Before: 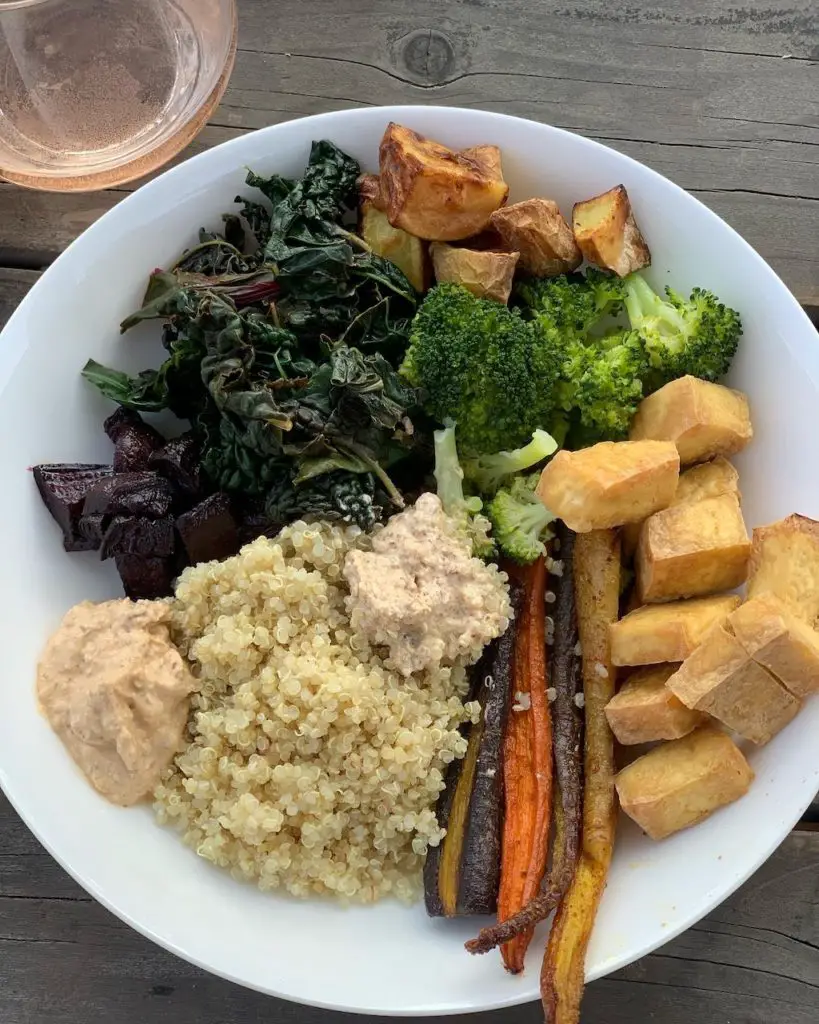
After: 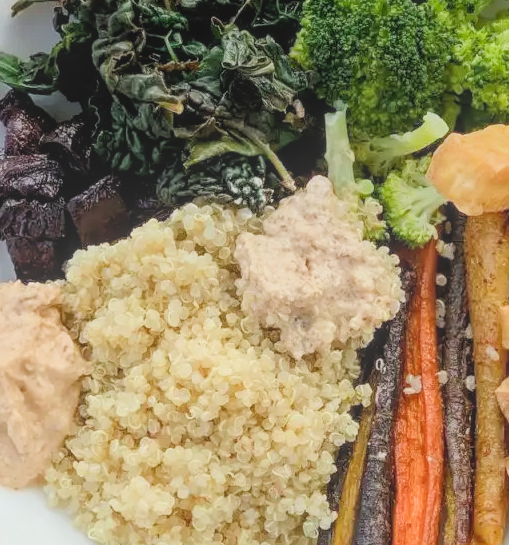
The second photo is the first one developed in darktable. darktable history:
crop: left 13.372%, top 31.051%, right 24.474%, bottom 15.686%
local contrast: highlights 73%, shadows 22%, midtone range 0.198
filmic rgb: black relative exposure -7.65 EV, white relative exposure 4.56 EV, hardness 3.61
exposure: black level correction 0, exposure 1.001 EV, compensate highlight preservation false
